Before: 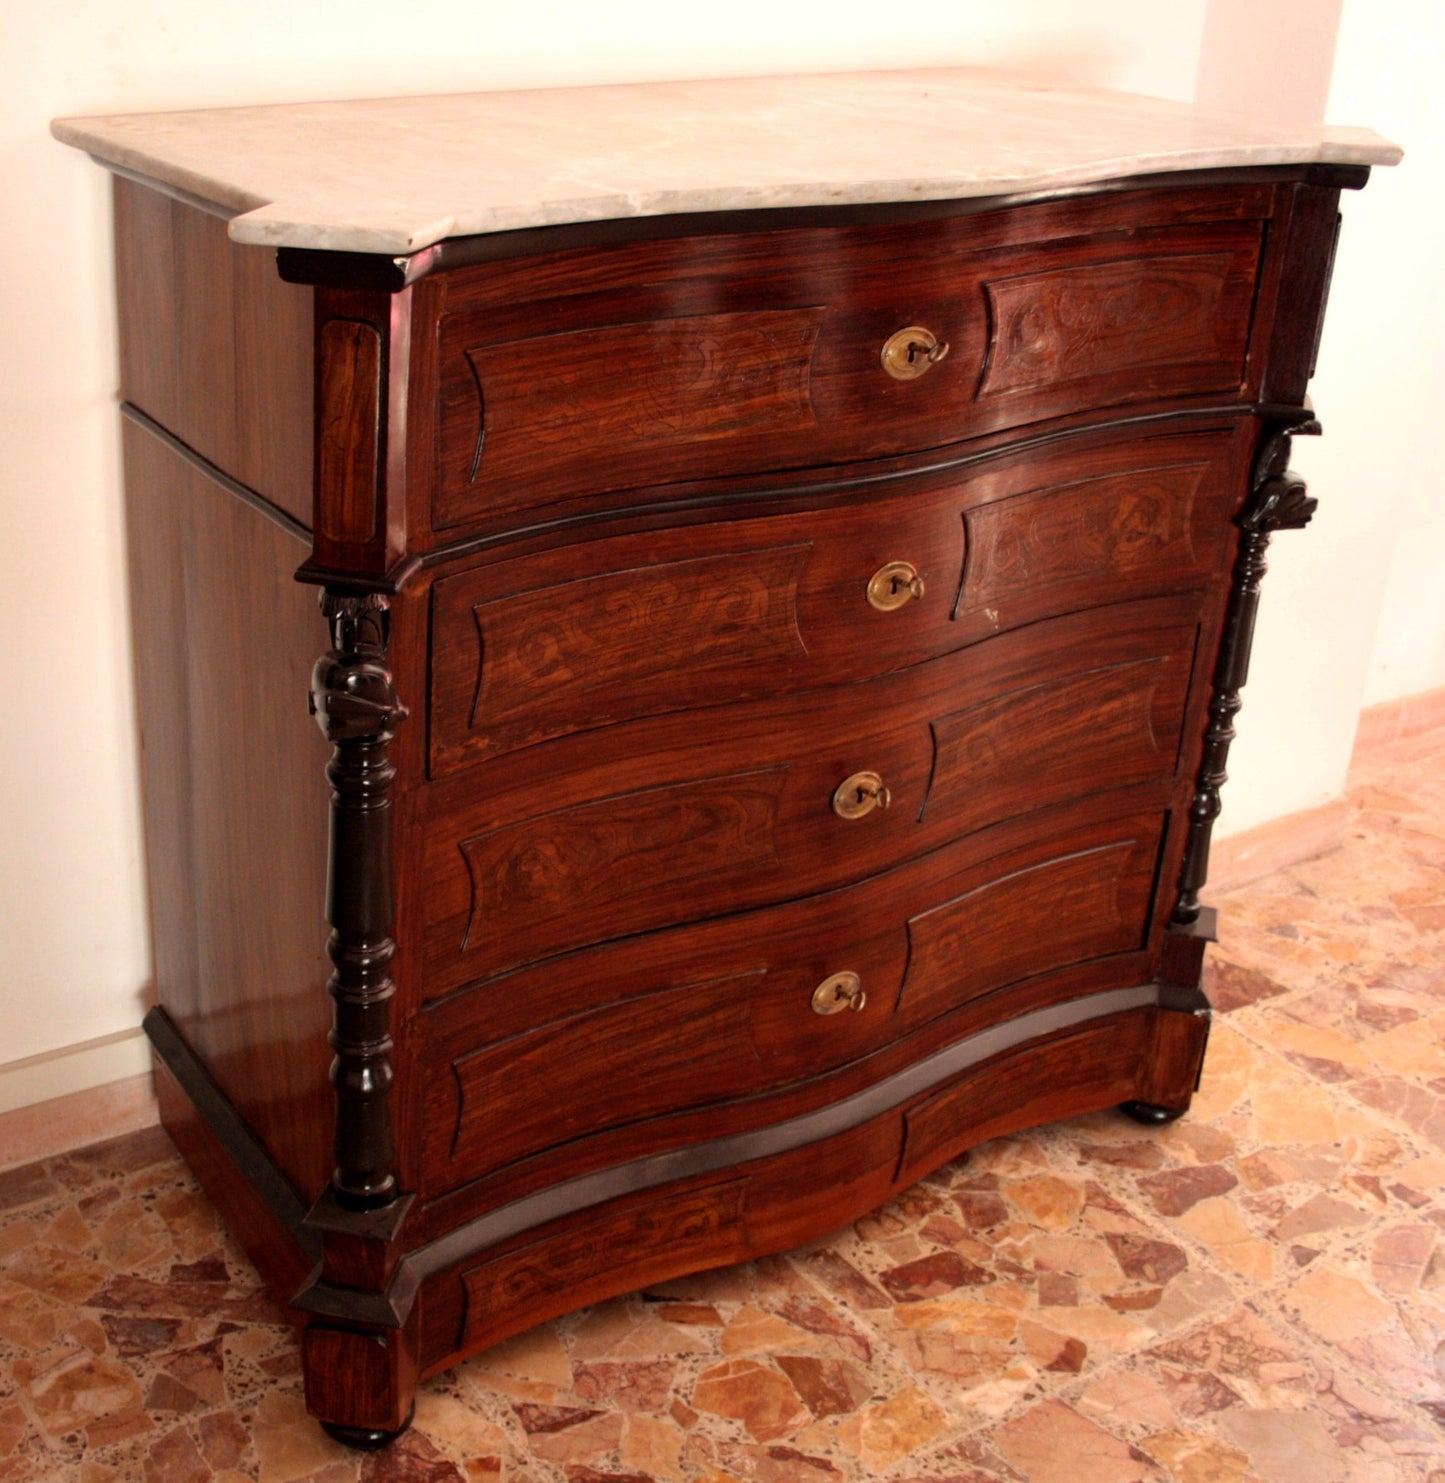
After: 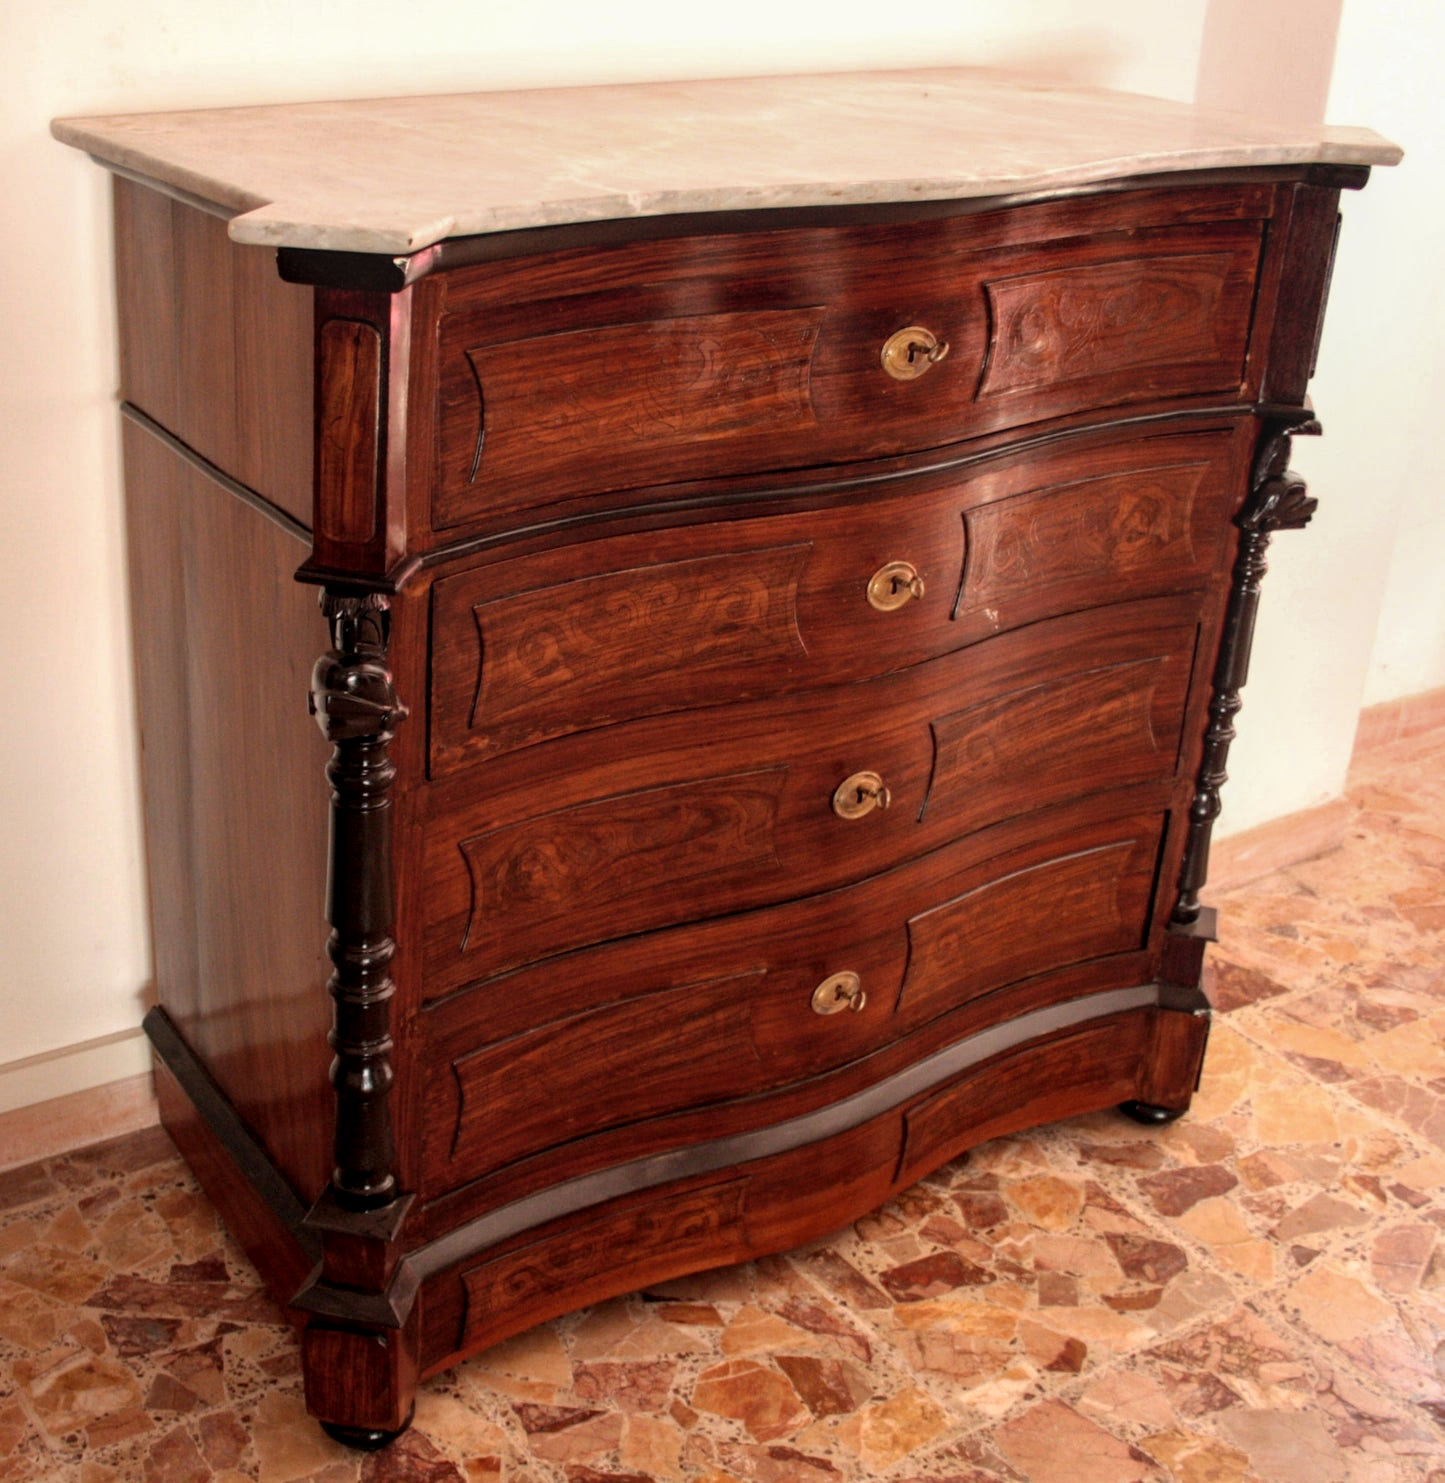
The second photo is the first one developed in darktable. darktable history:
shadows and highlights: shadows 25, highlights -25
local contrast: on, module defaults
